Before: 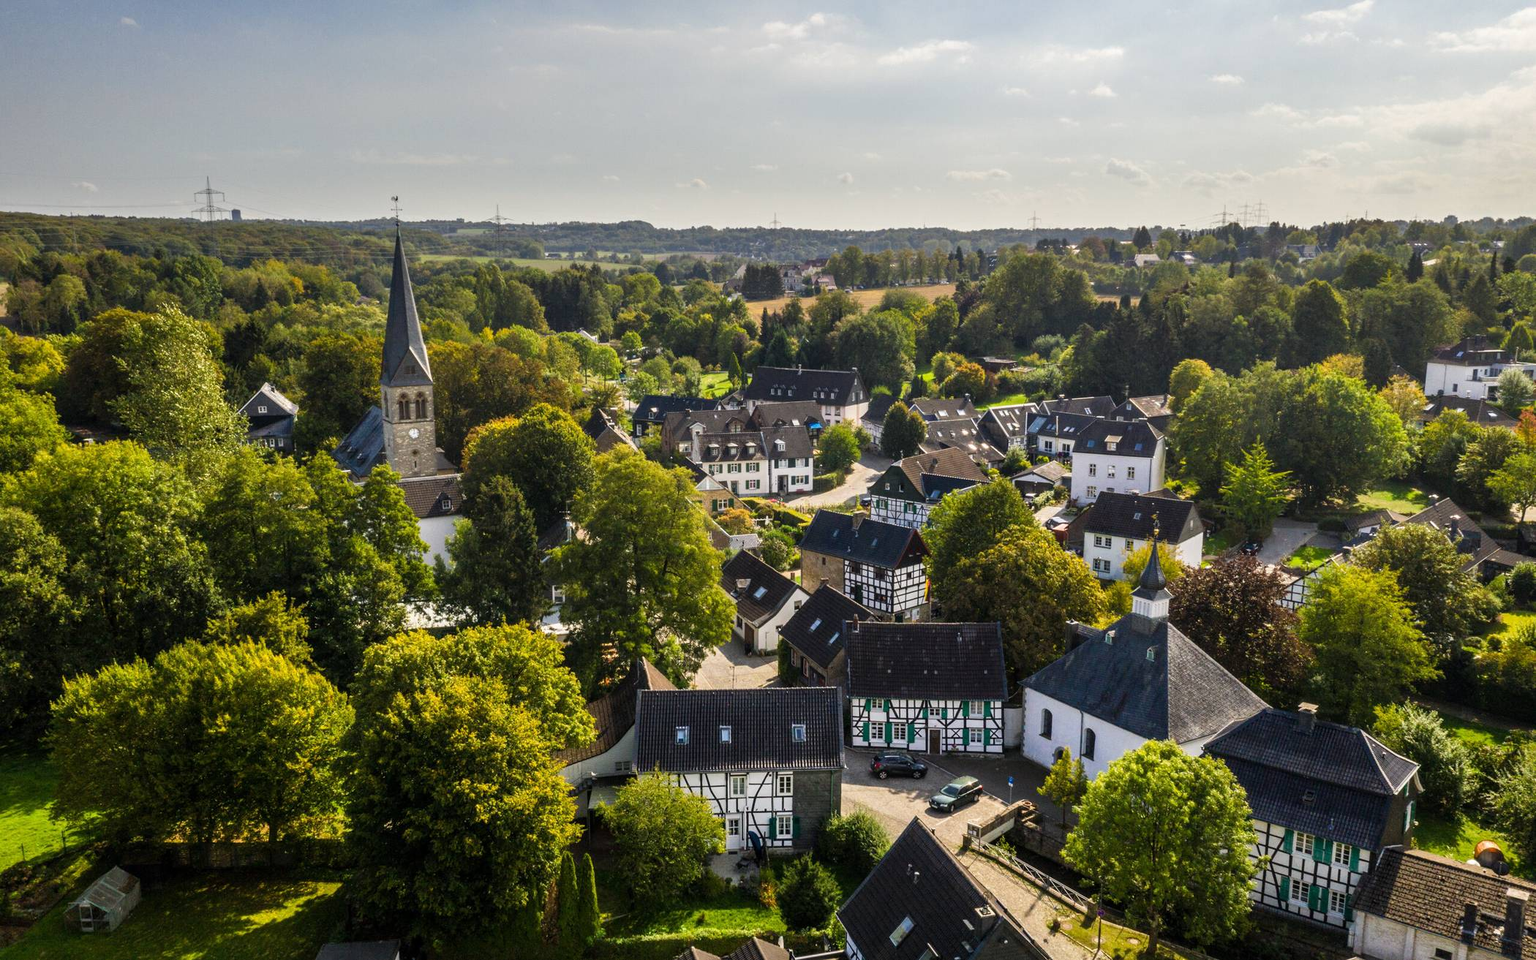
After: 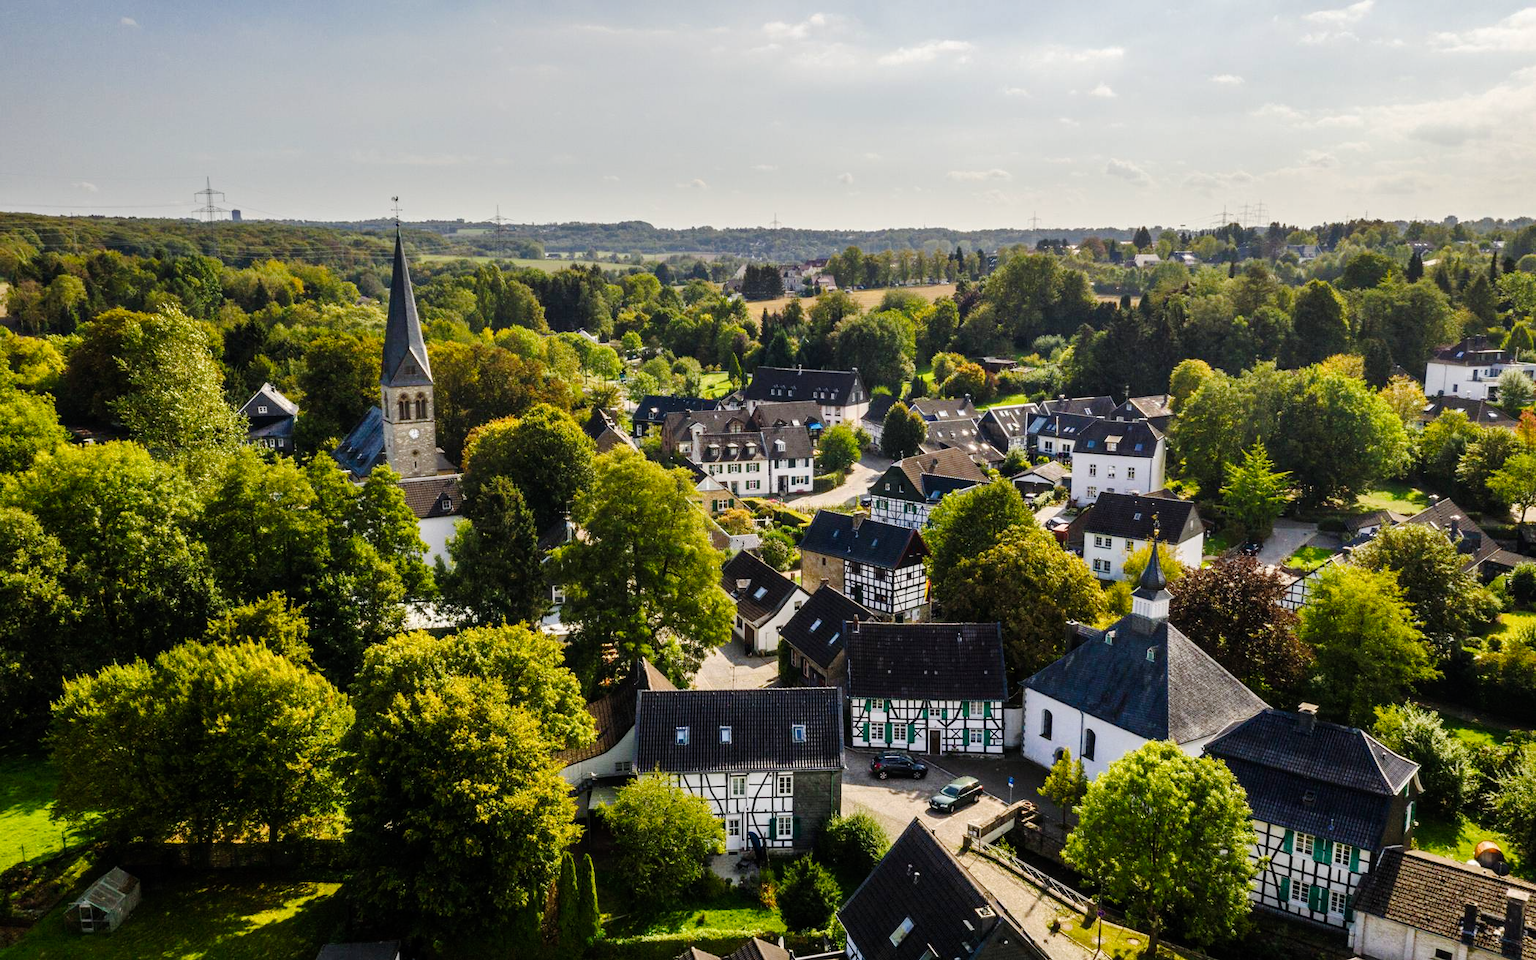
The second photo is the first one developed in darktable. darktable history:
tone curve: curves: ch0 [(0, 0) (0.081, 0.044) (0.185, 0.145) (0.283, 0.273) (0.405, 0.449) (0.495, 0.554) (0.686, 0.743) (0.826, 0.853) (0.978, 0.988)]; ch1 [(0, 0) (0.147, 0.166) (0.321, 0.362) (0.371, 0.402) (0.423, 0.426) (0.479, 0.472) (0.505, 0.497) (0.521, 0.506) (0.551, 0.546) (0.586, 0.571) (0.625, 0.638) (0.68, 0.715) (1, 1)]; ch2 [(0, 0) (0.346, 0.378) (0.404, 0.427) (0.502, 0.498) (0.531, 0.517) (0.547, 0.526) (0.582, 0.571) (0.629, 0.626) (0.717, 0.678) (1, 1)], preserve colors none
